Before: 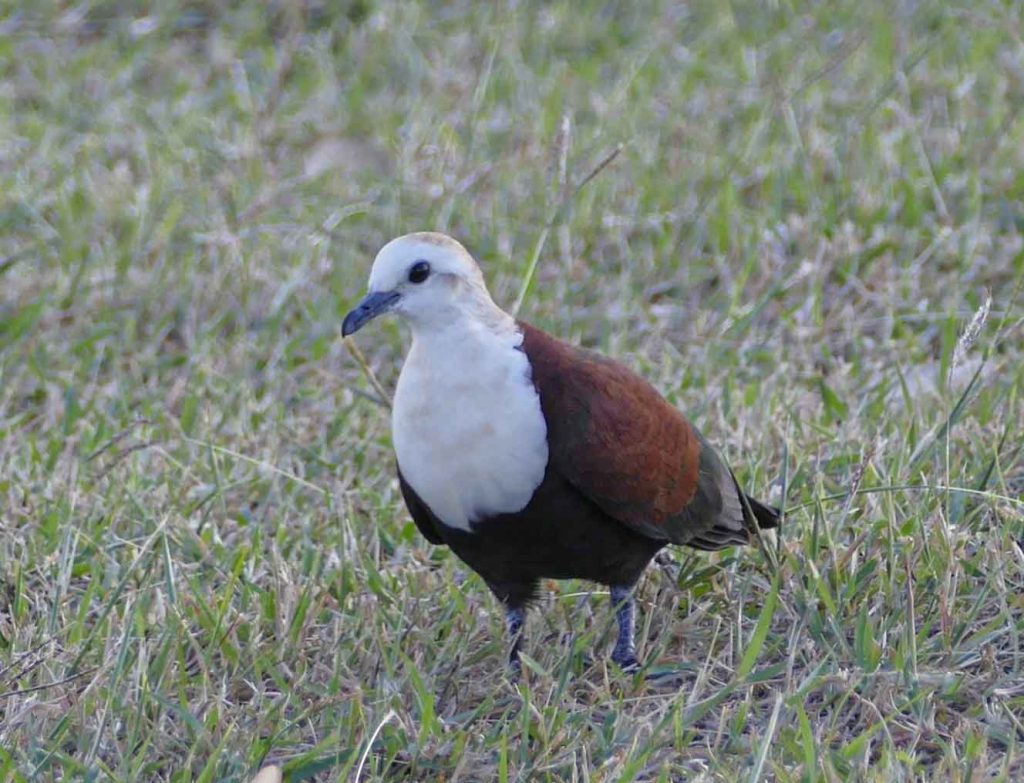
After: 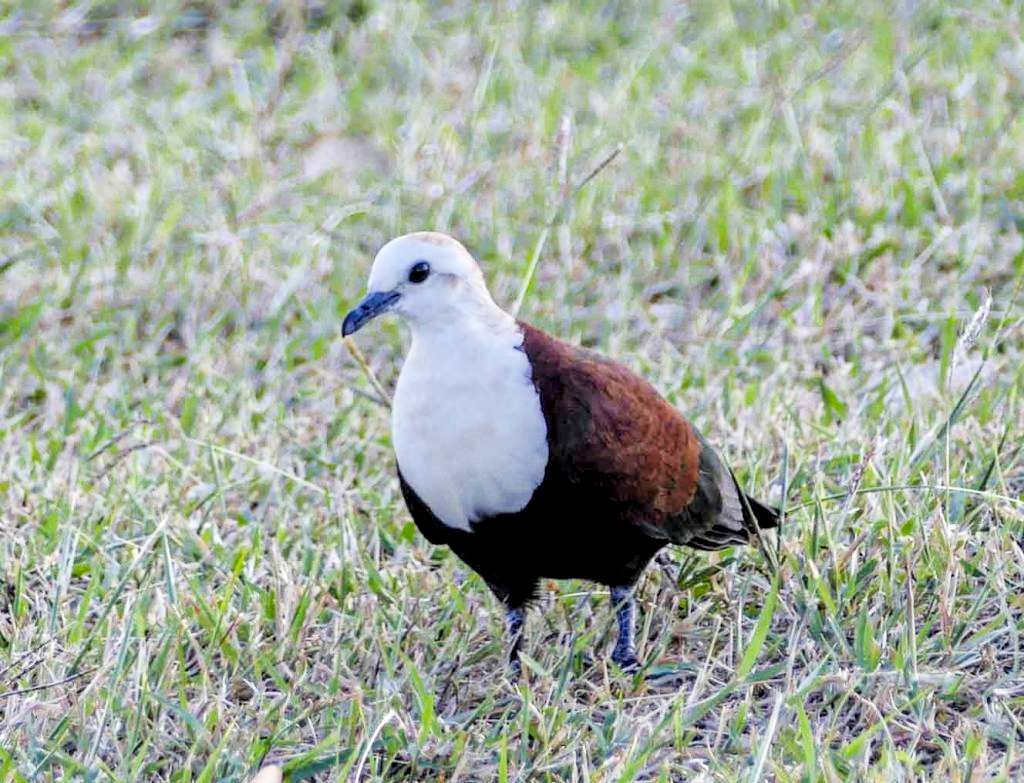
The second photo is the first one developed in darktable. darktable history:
local contrast: detail 150%
exposure: black level correction 0, exposure 0.9 EV, compensate exposure bias true, compensate highlight preservation false
color balance rgb: perceptual saturation grading › global saturation 20%
filmic rgb: black relative exposure -6 EV, white relative exposure 5 EV, hardness 2.79, contrast 1.3
